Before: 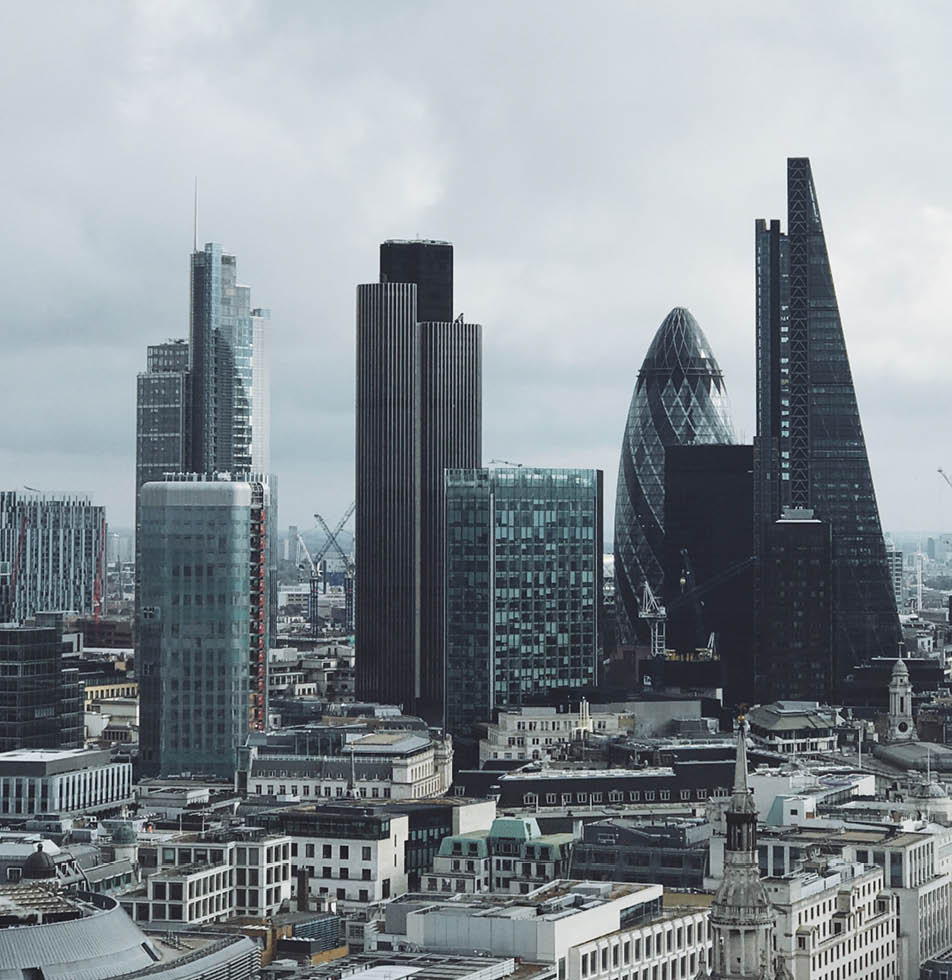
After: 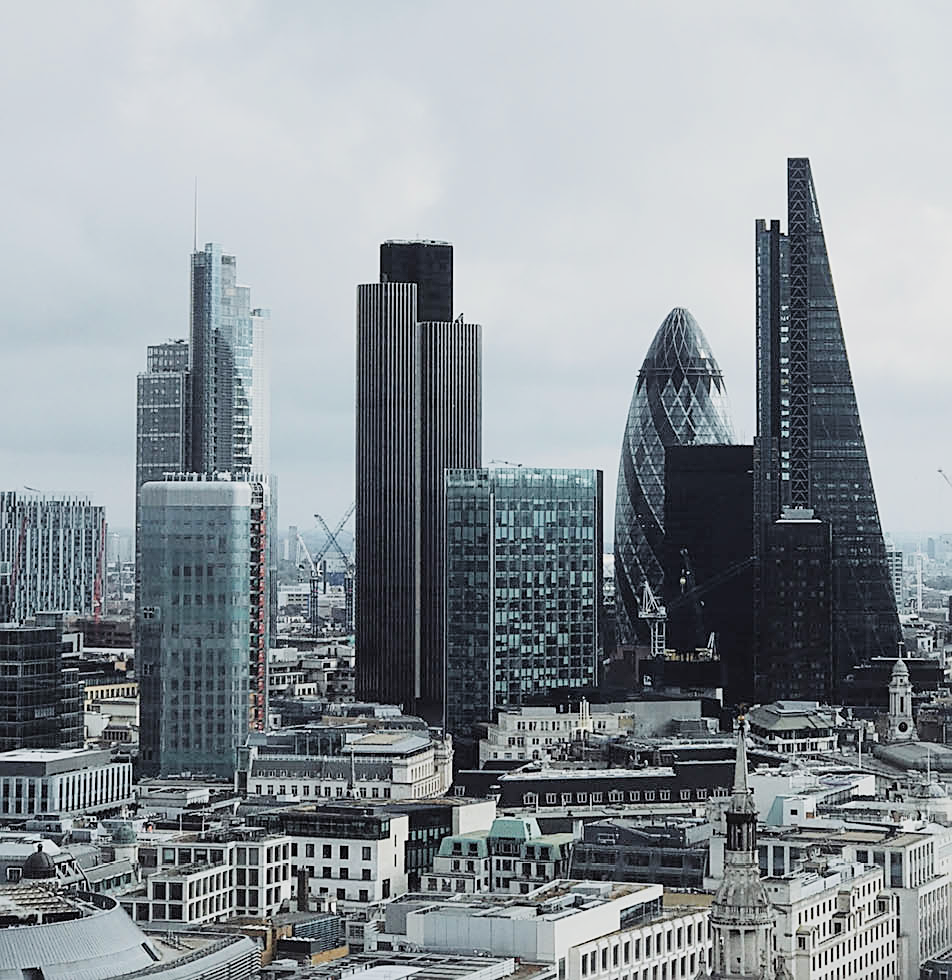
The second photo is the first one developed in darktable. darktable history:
tone equalizer: -8 EV -0.76 EV, -7 EV -0.717 EV, -6 EV -0.612 EV, -5 EV -0.419 EV, -3 EV 0.368 EV, -2 EV 0.6 EV, -1 EV 0.691 EV, +0 EV 0.741 EV
filmic rgb: black relative exposure -7.65 EV, white relative exposure 4.56 EV, hardness 3.61
sharpen: on, module defaults
